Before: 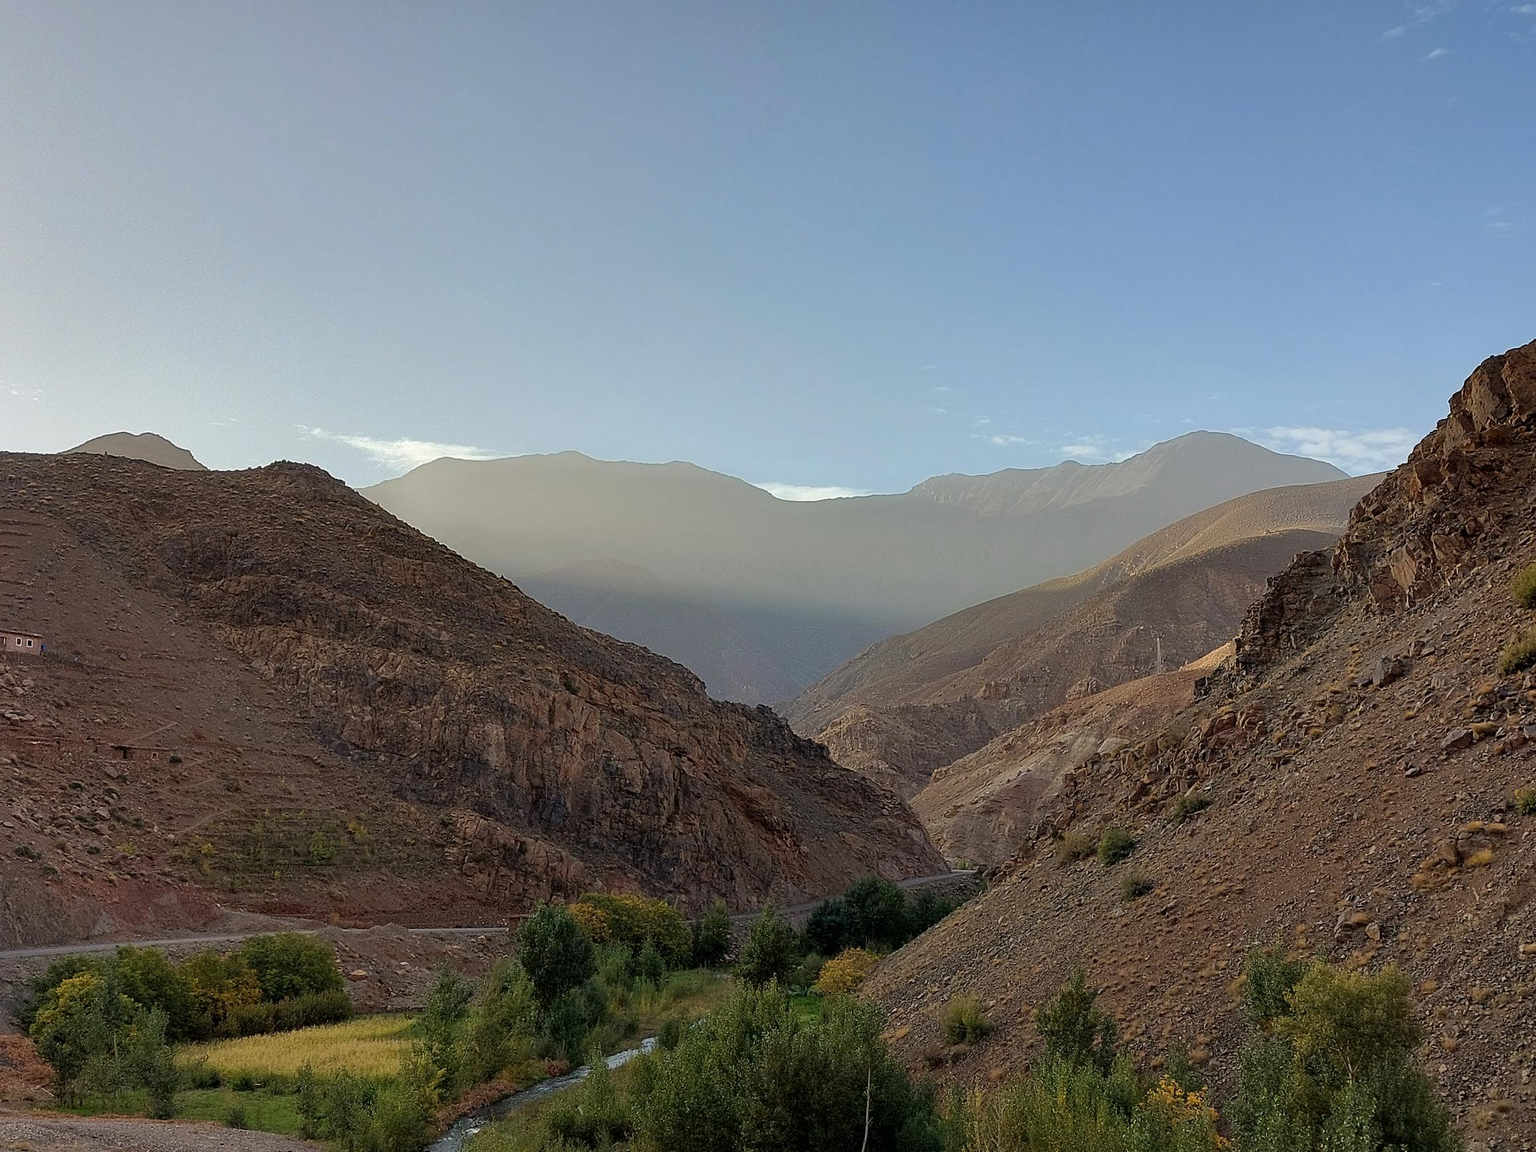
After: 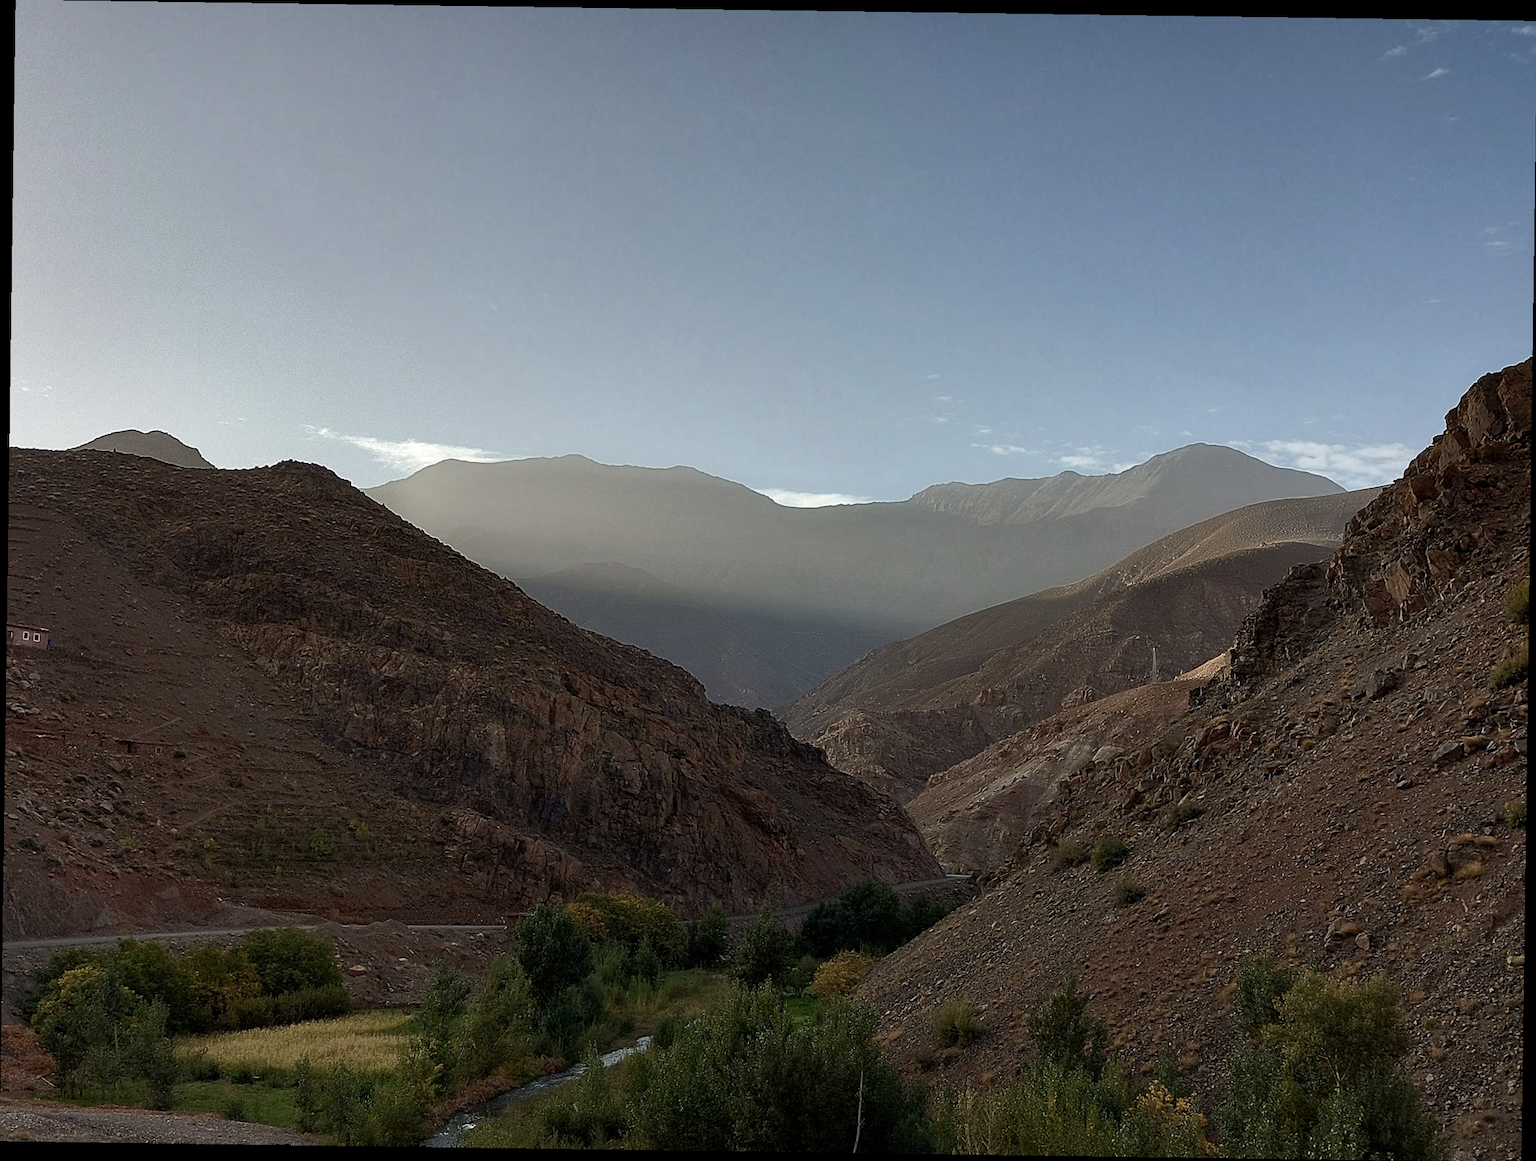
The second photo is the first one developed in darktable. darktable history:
rotate and perspective: rotation 0.8°, automatic cropping off
color balance rgb: perceptual saturation grading › highlights -31.88%, perceptual saturation grading › mid-tones 5.8%, perceptual saturation grading › shadows 18.12%, perceptual brilliance grading › highlights 3.62%, perceptual brilliance grading › mid-tones -18.12%, perceptual brilliance grading › shadows -41.3%
